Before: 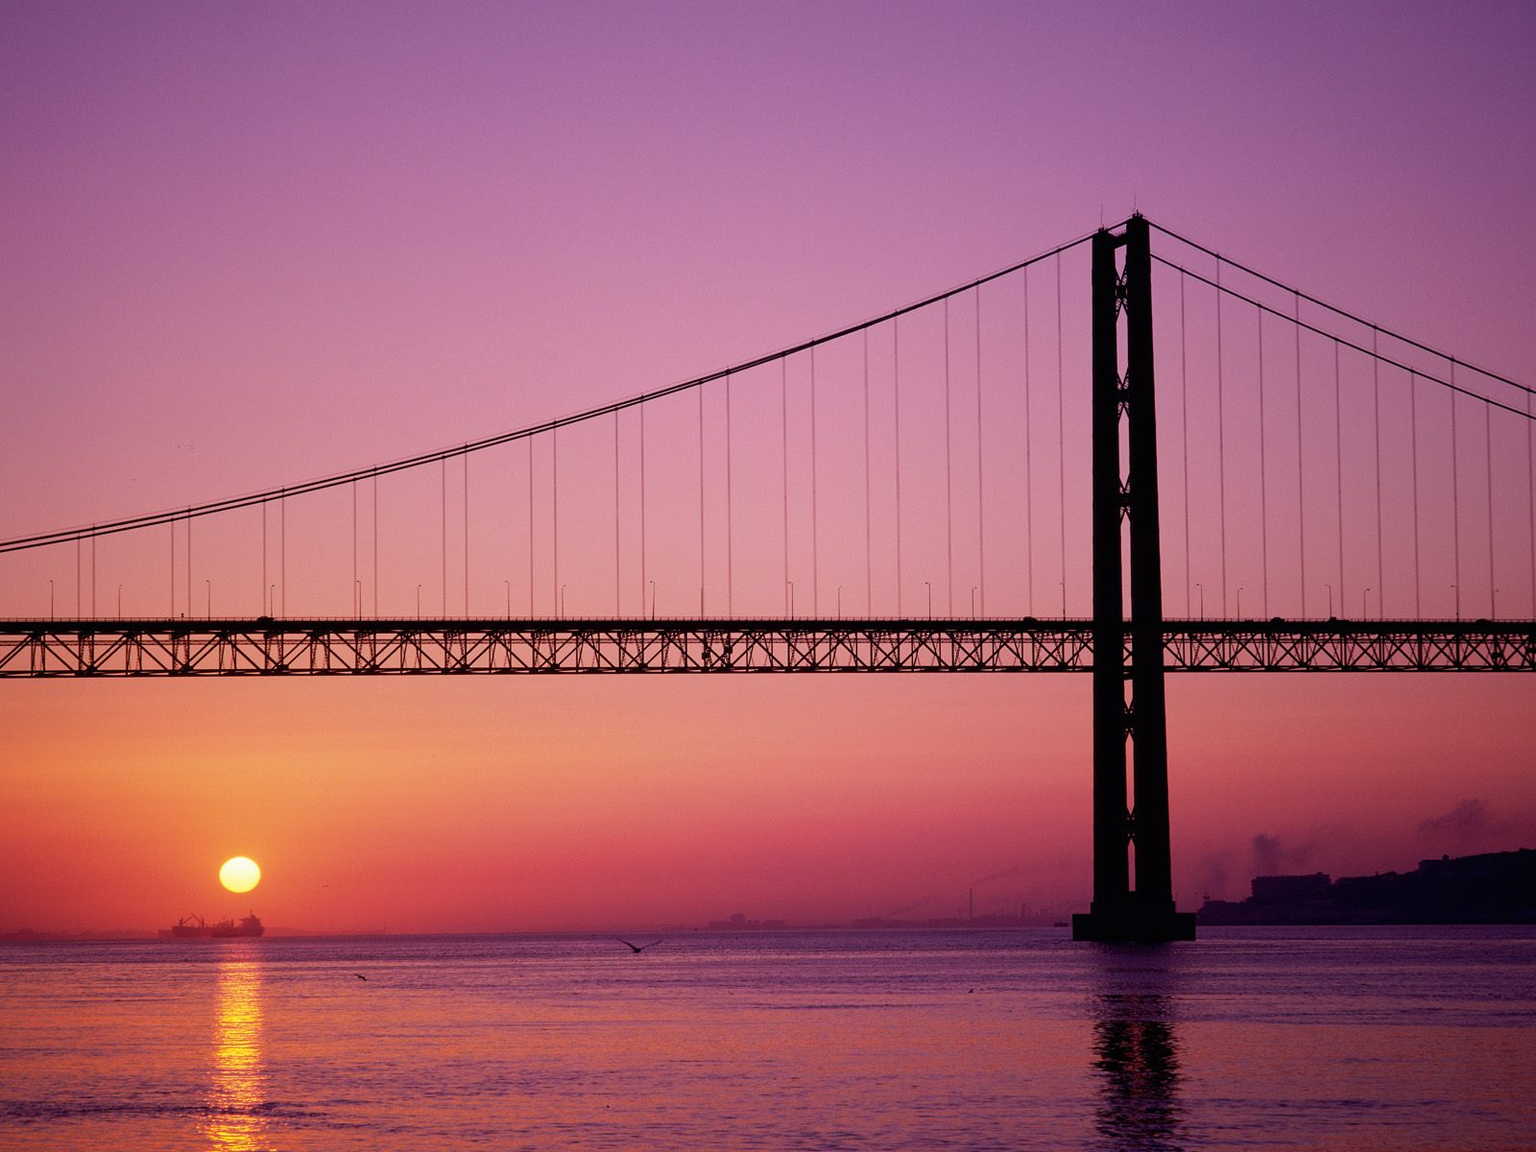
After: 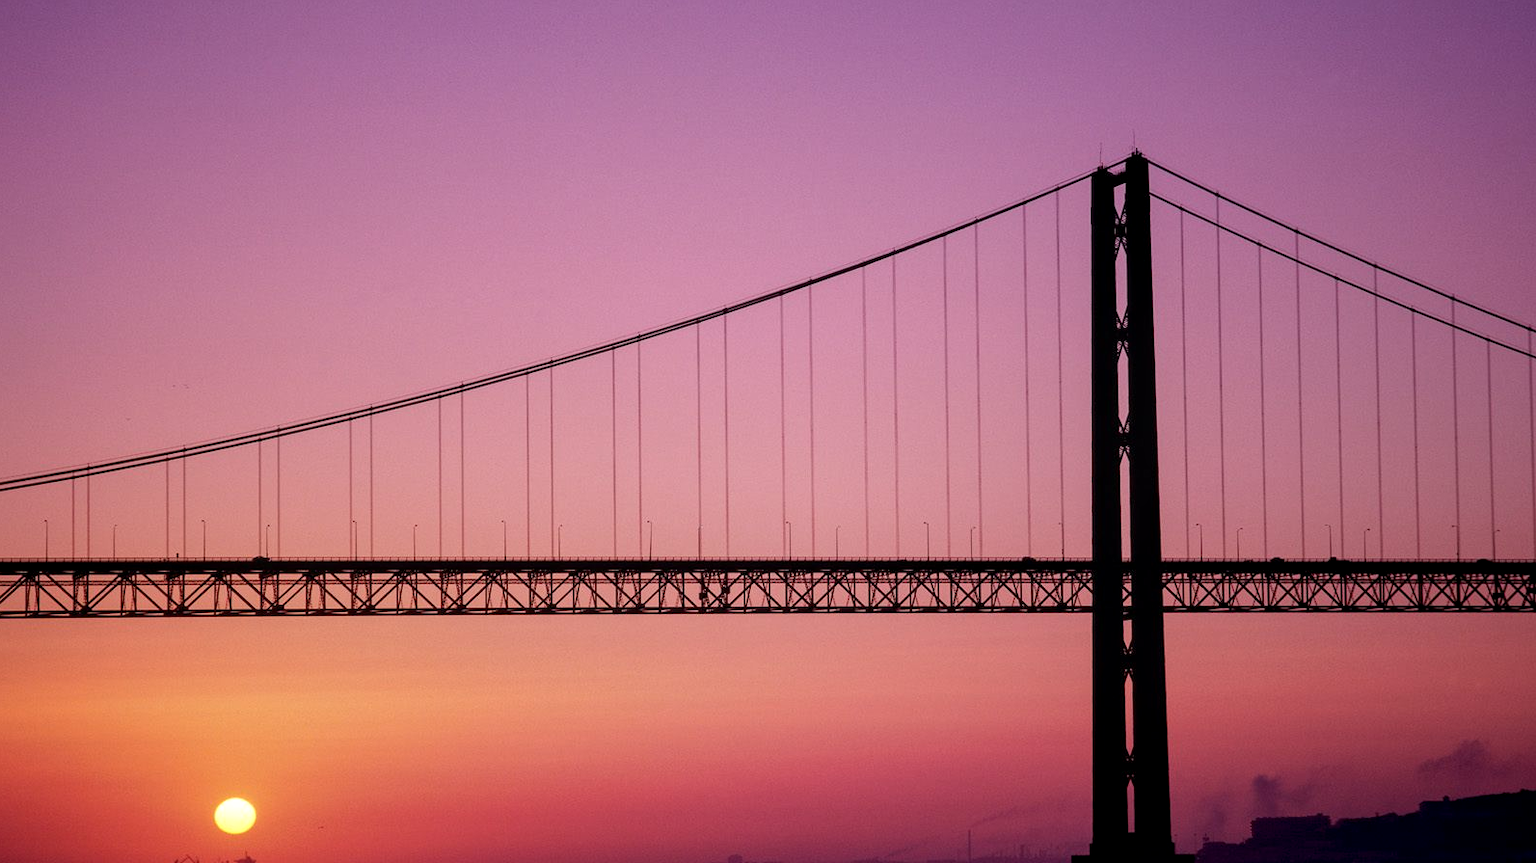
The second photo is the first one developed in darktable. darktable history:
crop: left 0.387%, top 5.469%, bottom 19.809%
local contrast: on, module defaults
